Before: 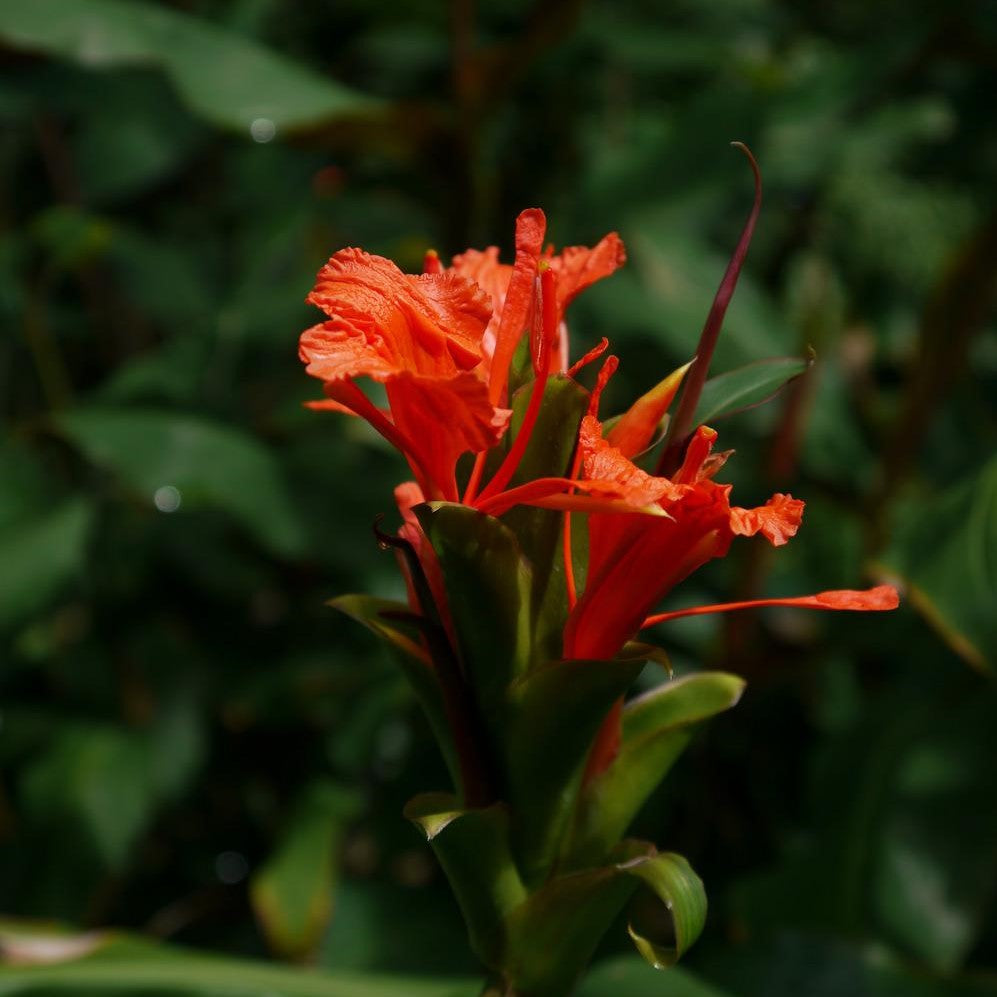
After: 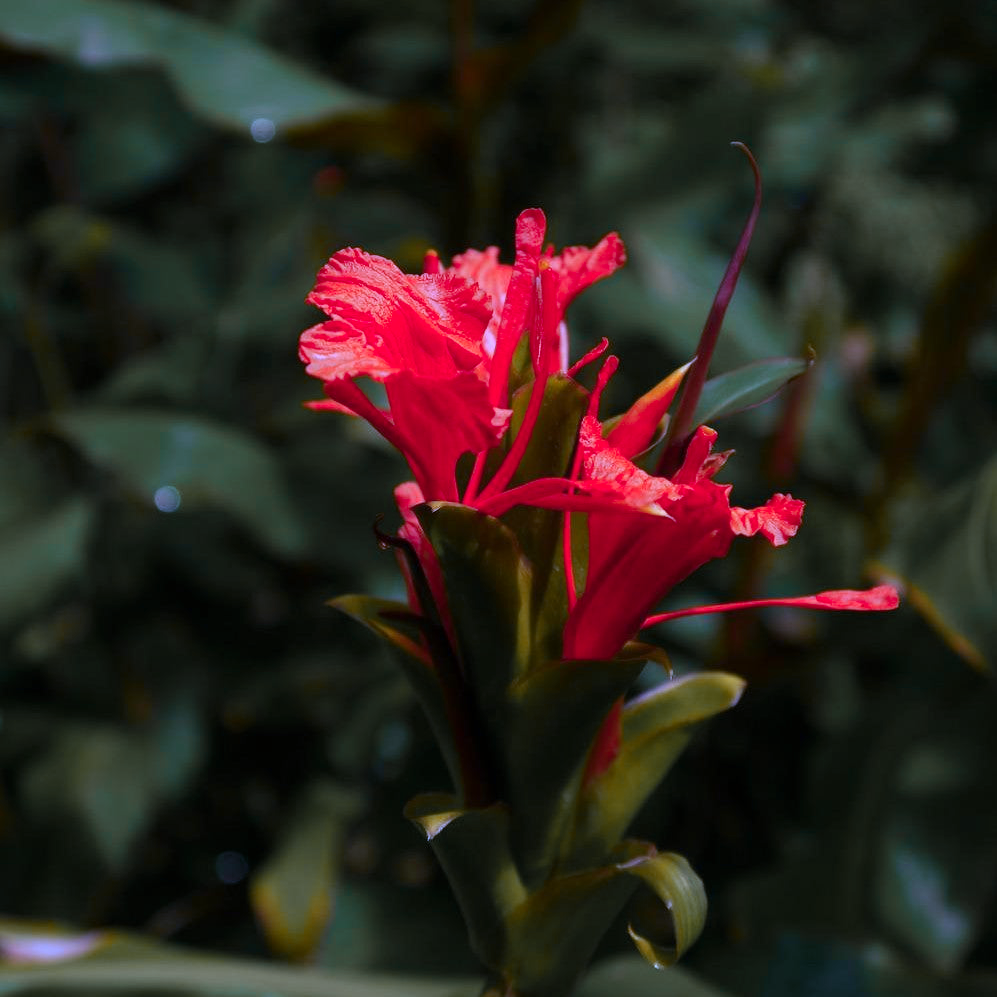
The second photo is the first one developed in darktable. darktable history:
color zones: curves: ch1 [(0.263, 0.53) (0.376, 0.287) (0.487, 0.512) (0.748, 0.547) (1, 0.513)]; ch2 [(0.262, 0.45) (0.751, 0.477)], mix 31.98%
white balance: red 0.98, blue 1.61
